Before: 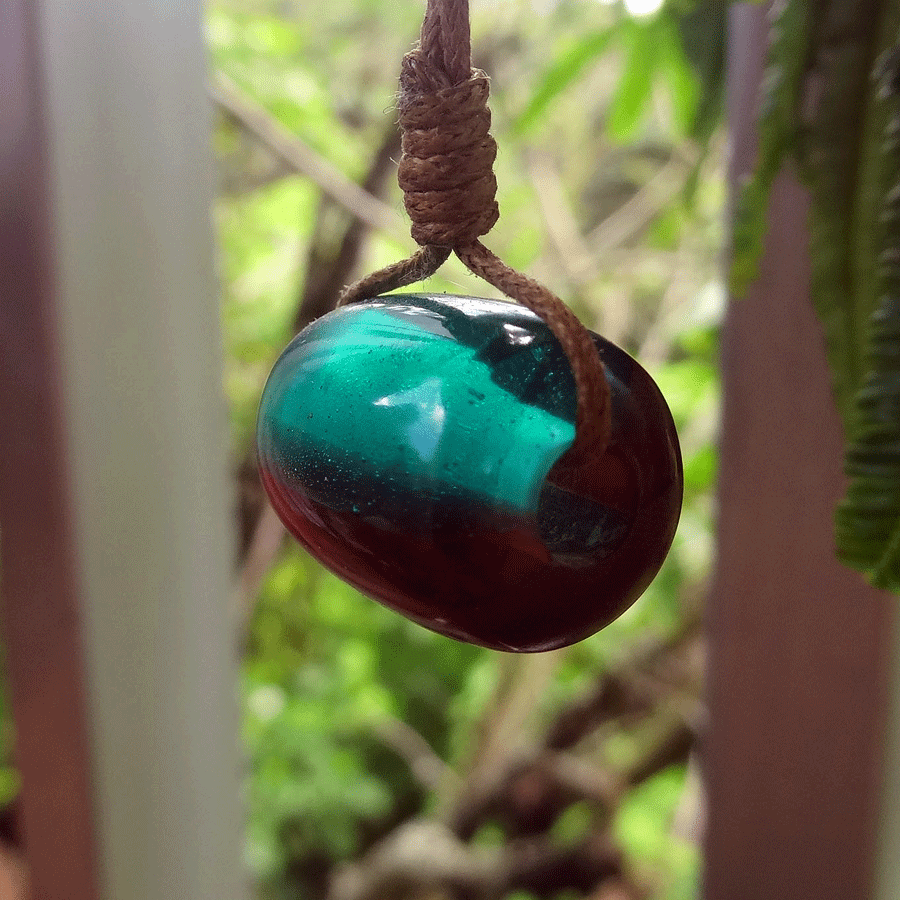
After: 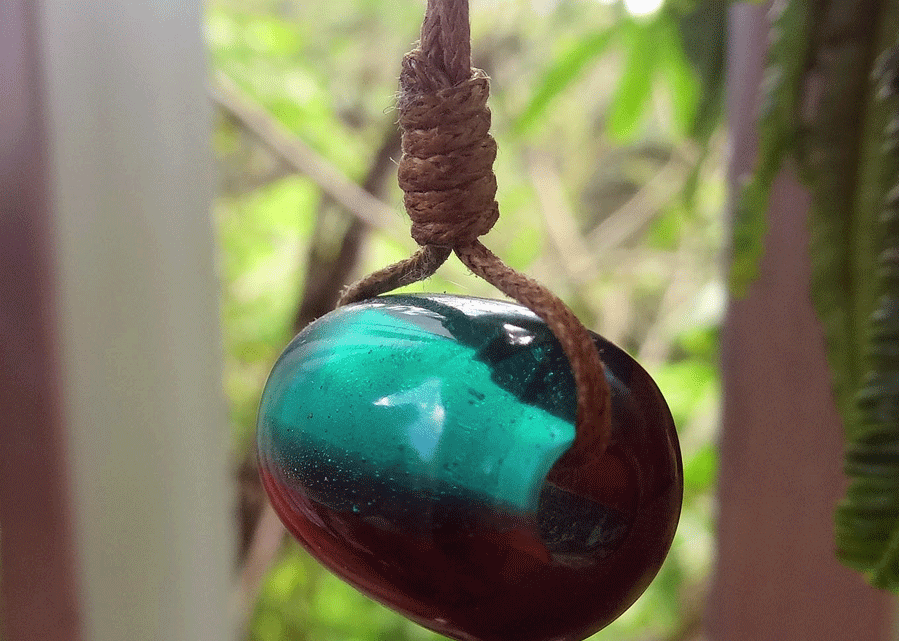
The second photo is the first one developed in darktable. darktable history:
contrast brightness saturation: contrast 0.053, brightness 0.058, saturation 0.01
exposure: exposure -0.04 EV, compensate highlight preservation false
crop: right 0%, bottom 28.724%
